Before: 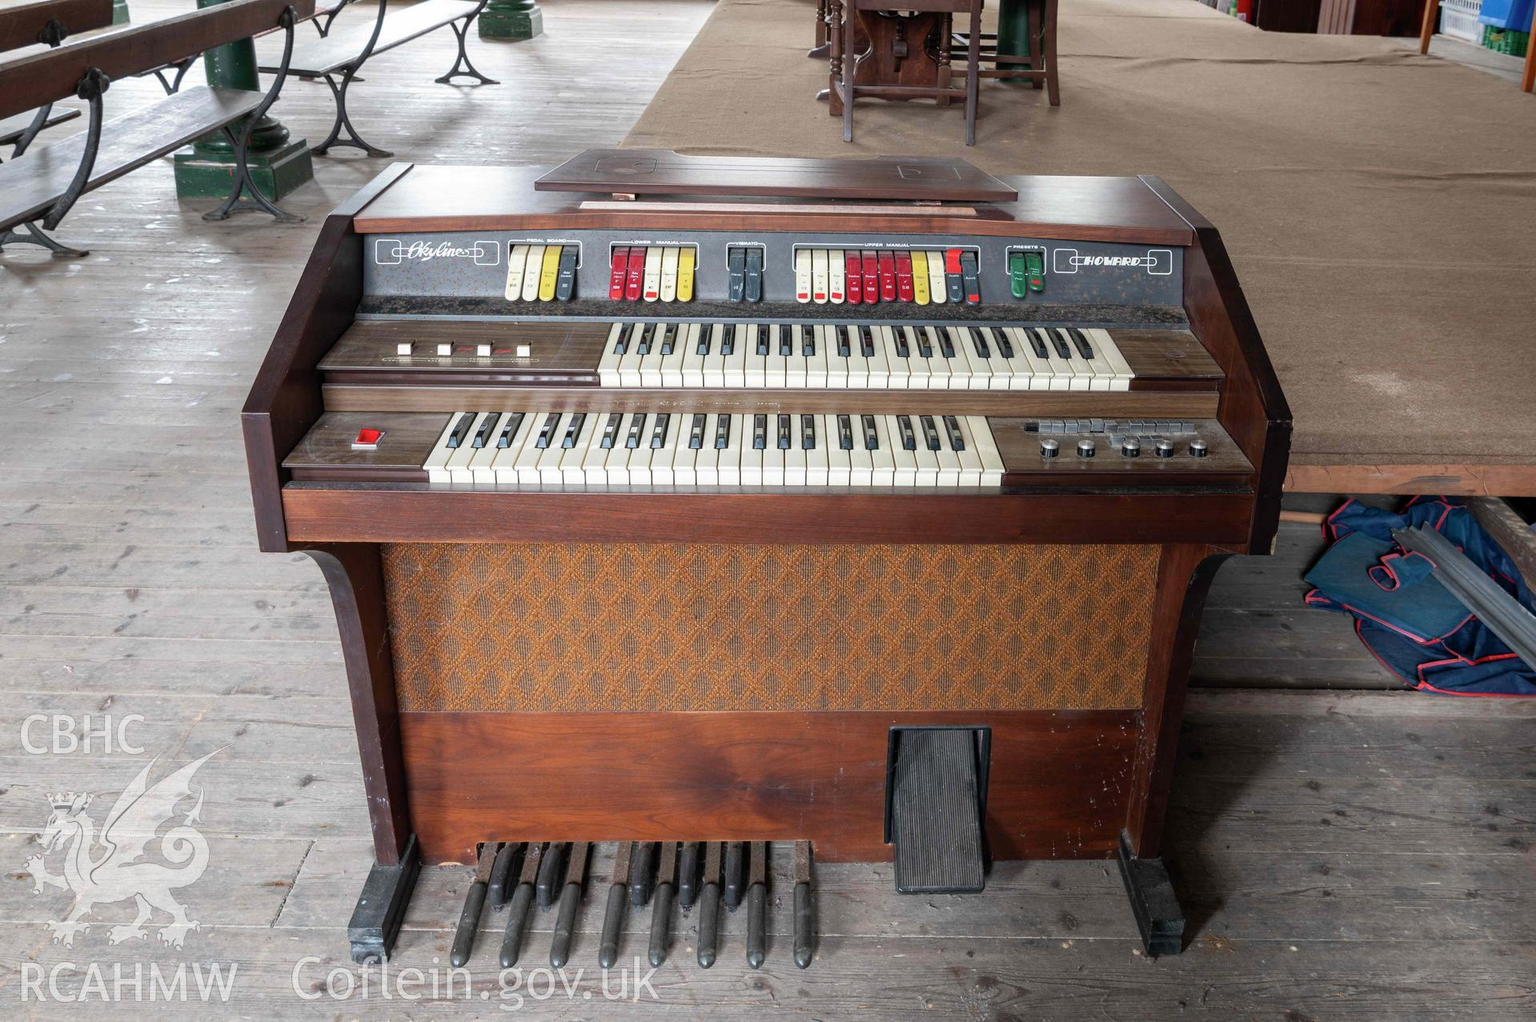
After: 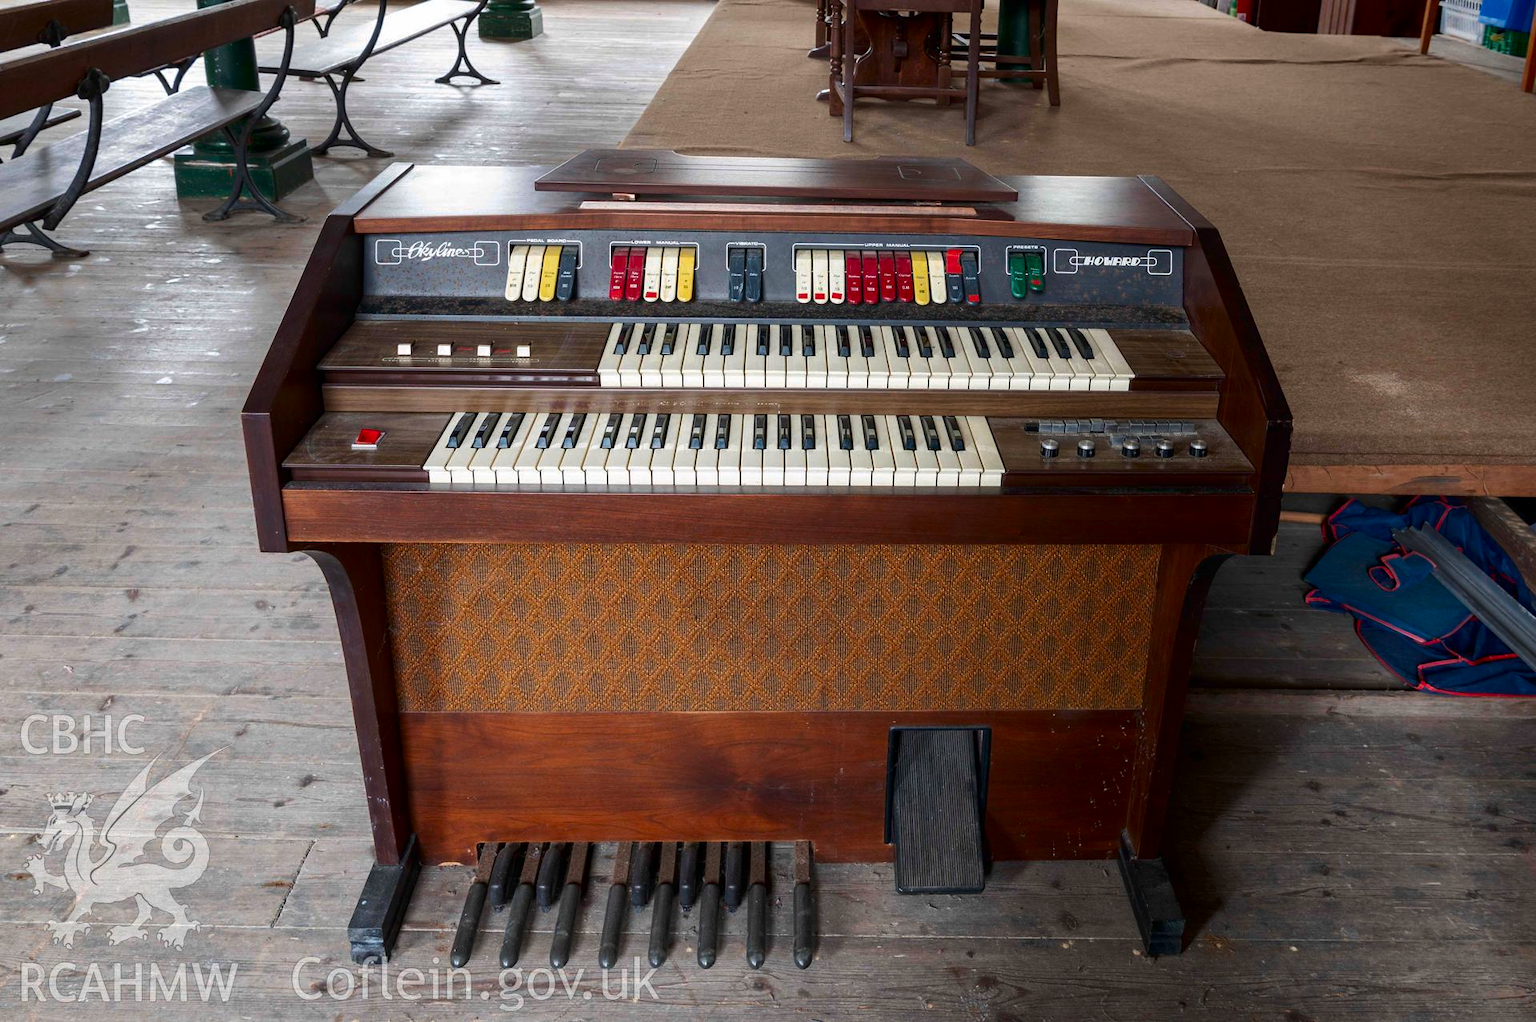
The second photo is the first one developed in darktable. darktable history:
velvia: strength 15.14%
contrast brightness saturation: brightness -0.207, saturation 0.083
